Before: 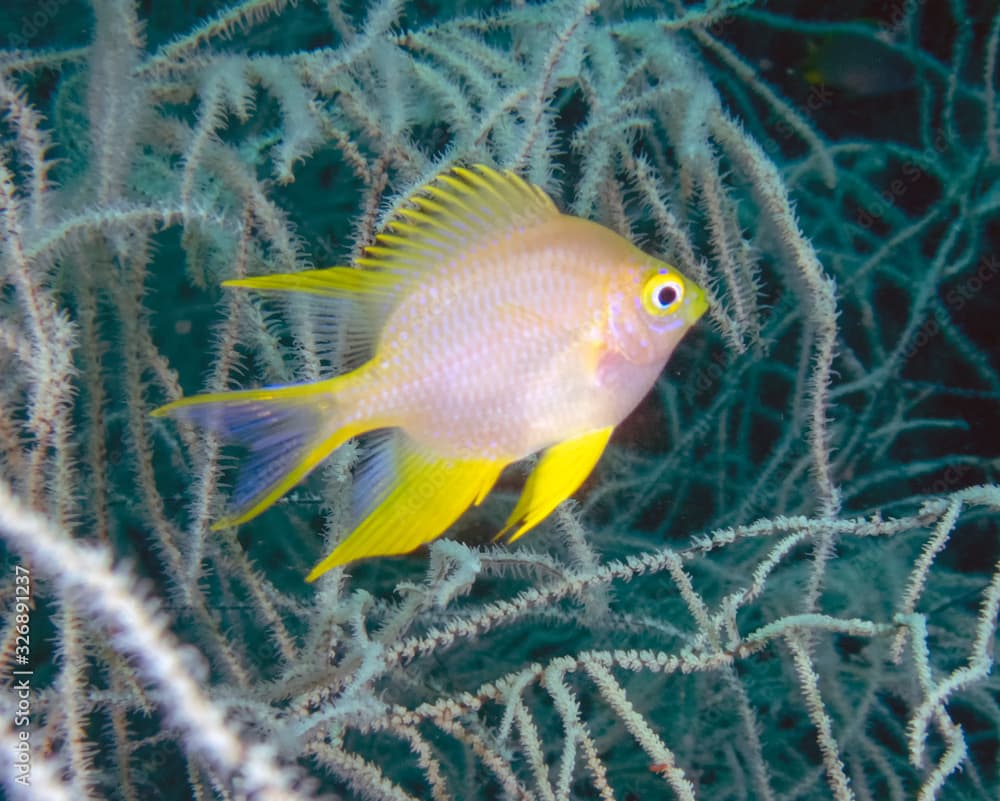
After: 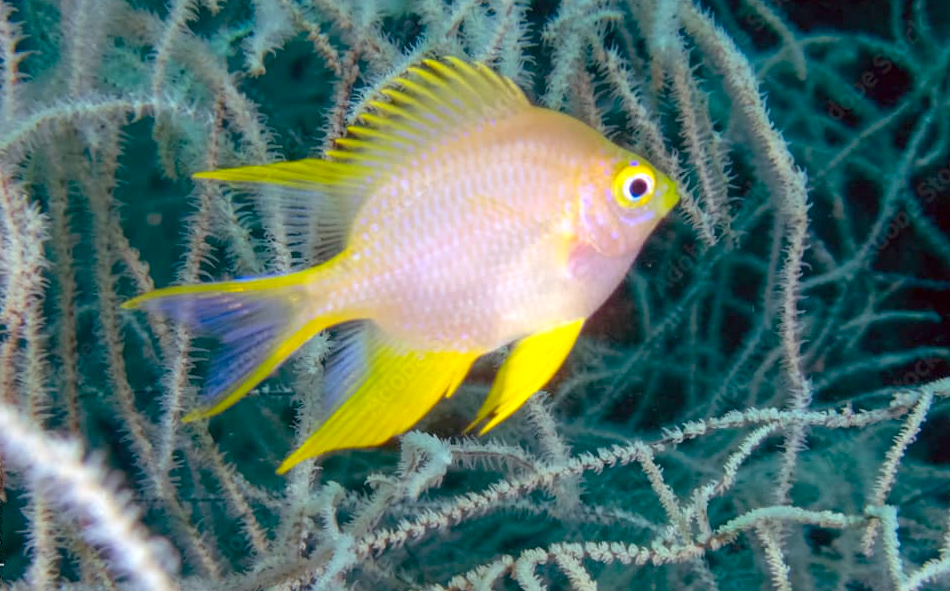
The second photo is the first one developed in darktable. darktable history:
crop and rotate: left 2.919%, top 13.5%, right 2.053%, bottom 12.602%
exposure: black level correction 0.007, exposure 0.157 EV, compensate highlight preservation false
contrast brightness saturation: saturation 0.099
